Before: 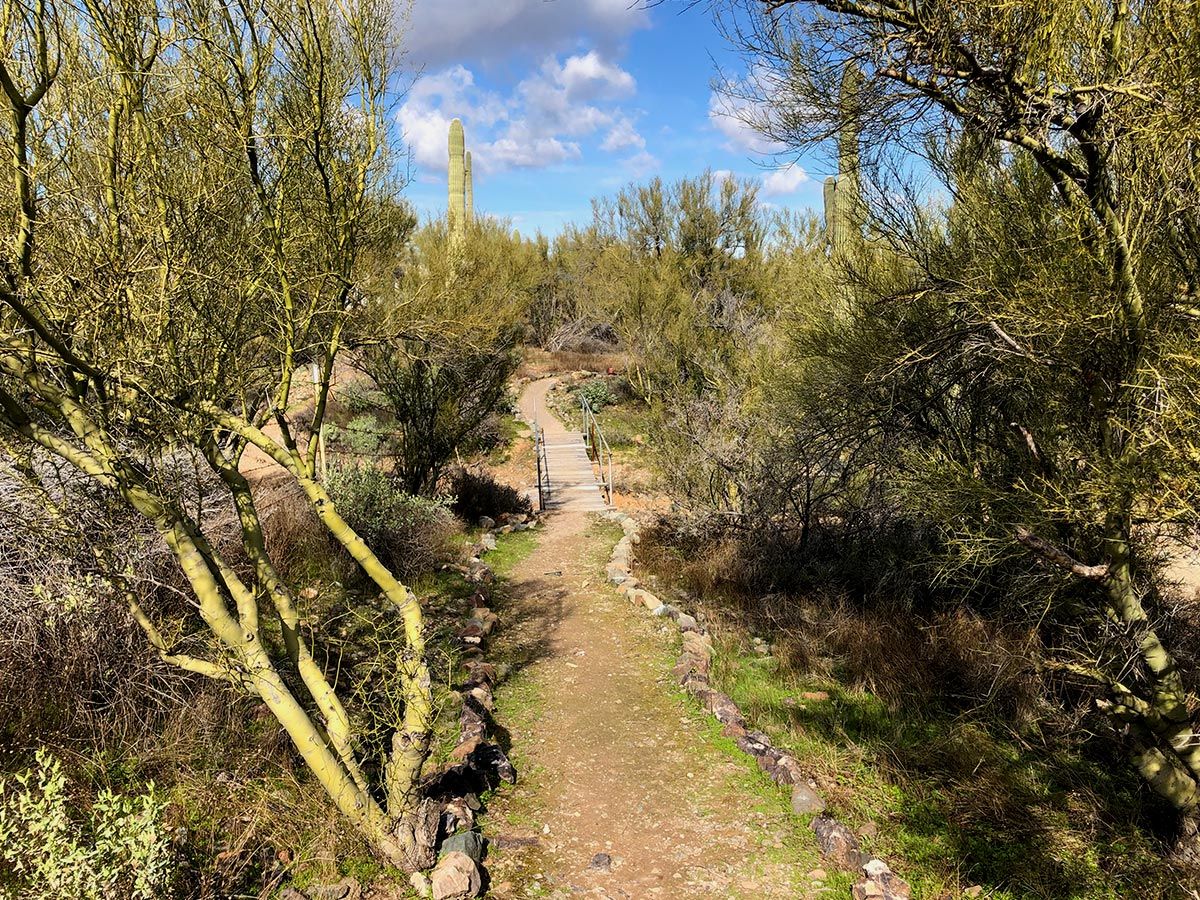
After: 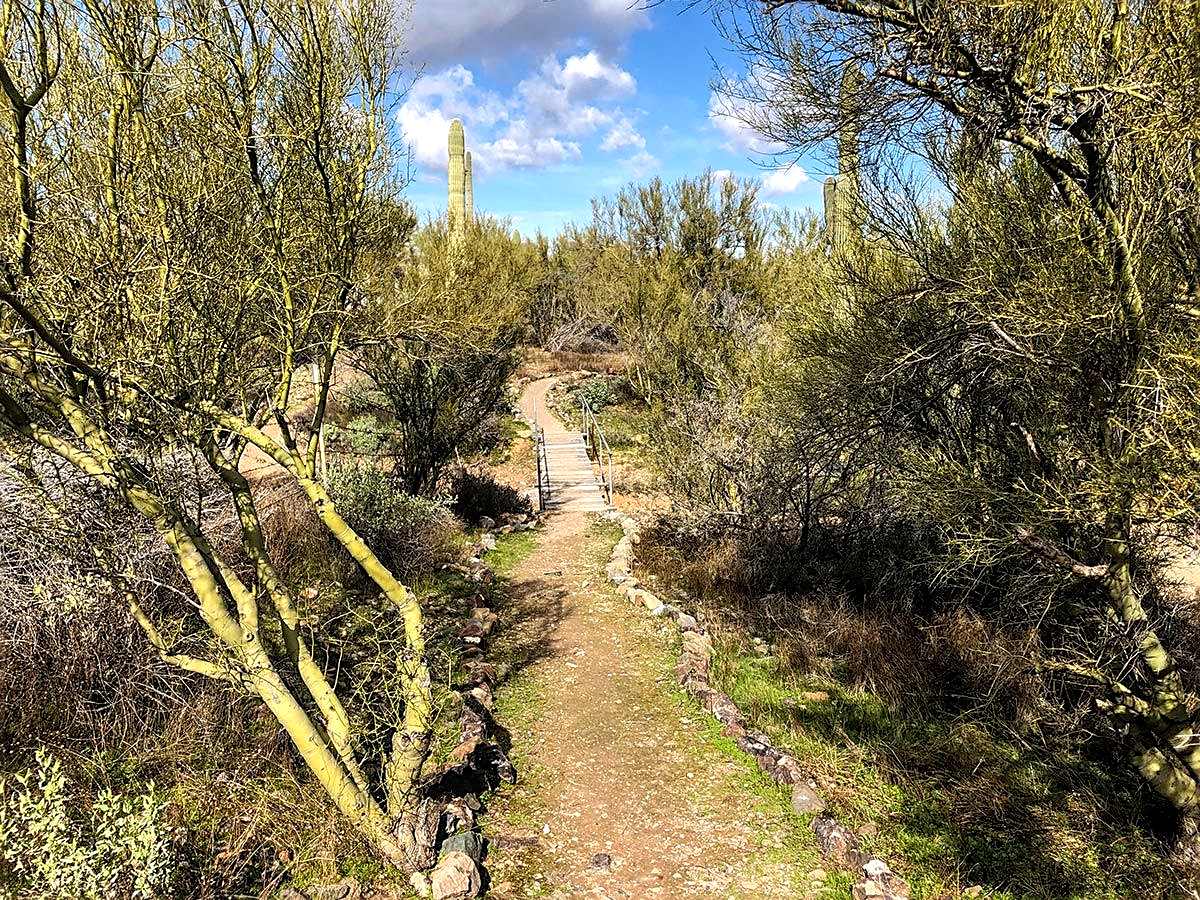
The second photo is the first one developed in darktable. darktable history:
tone equalizer: -8 EV -0.399 EV, -7 EV -0.386 EV, -6 EV -0.307 EV, -5 EV -0.195 EV, -3 EV 0.234 EV, -2 EV 0.314 EV, -1 EV 0.367 EV, +0 EV 0.394 EV, edges refinement/feathering 500, mask exposure compensation -1.57 EV, preserve details no
sharpen: amount 0.495
shadows and highlights: shadows 42.84, highlights 7.82
local contrast: detail 130%
